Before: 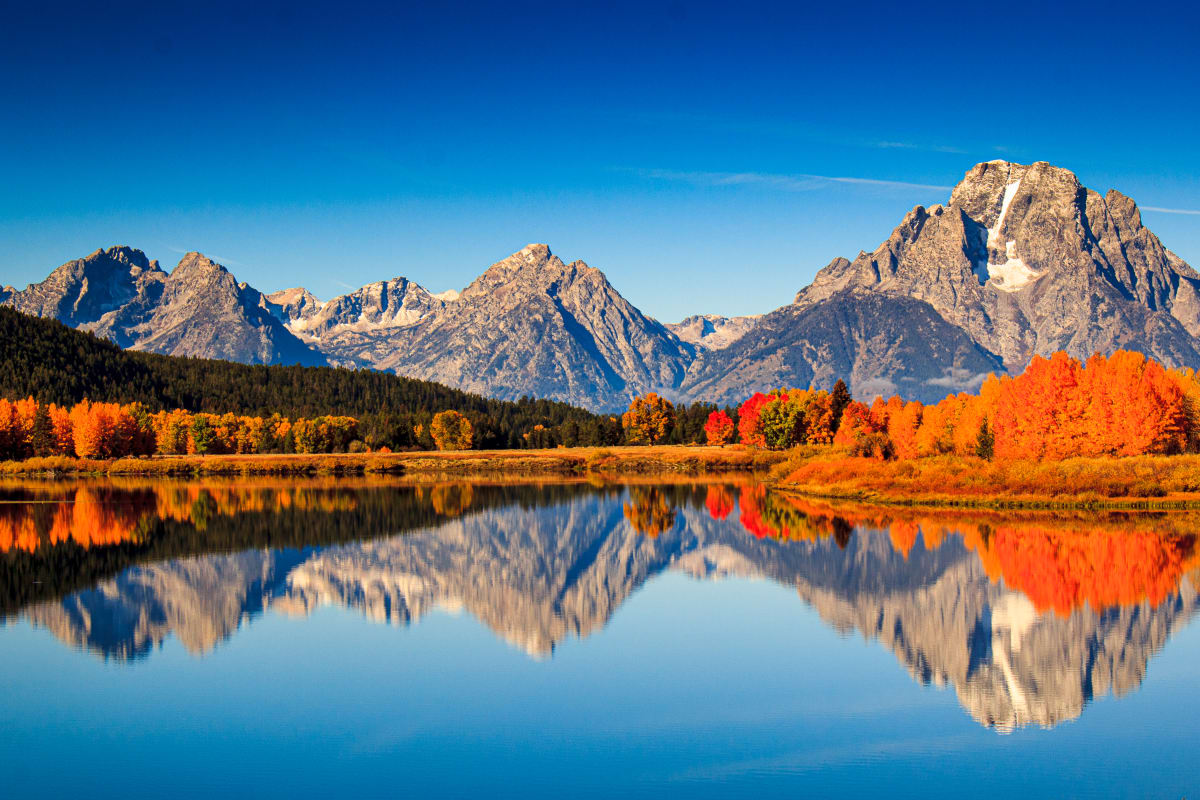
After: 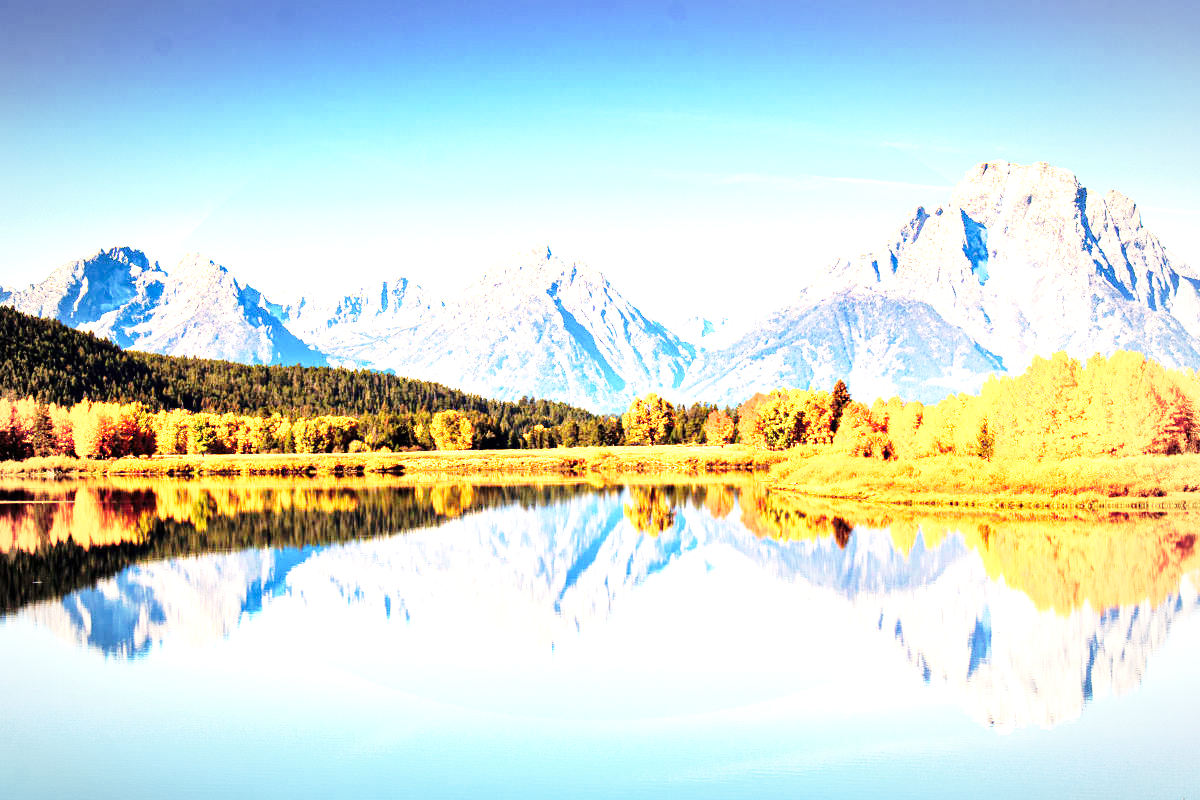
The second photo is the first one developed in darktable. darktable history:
vignetting: brightness -0.172, automatic ratio true, unbound false
tone equalizer: -8 EV -1.1 EV, -7 EV -0.992 EV, -6 EV -0.884 EV, -5 EV -0.55 EV, -3 EV 0.6 EV, -2 EV 0.875 EV, -1 EV 0.987 EV, +0 EV 1.05 EV
base curve: curves: ch0 [(0, 0) (0.028, 0.03) (0.121, 0.232) (0.46, 0.748) (0.859, 0.968) (1, 1)], preserve colors none
exposure: black level correction 0, exposure 1.2 EV, compensate highlight preservation false
